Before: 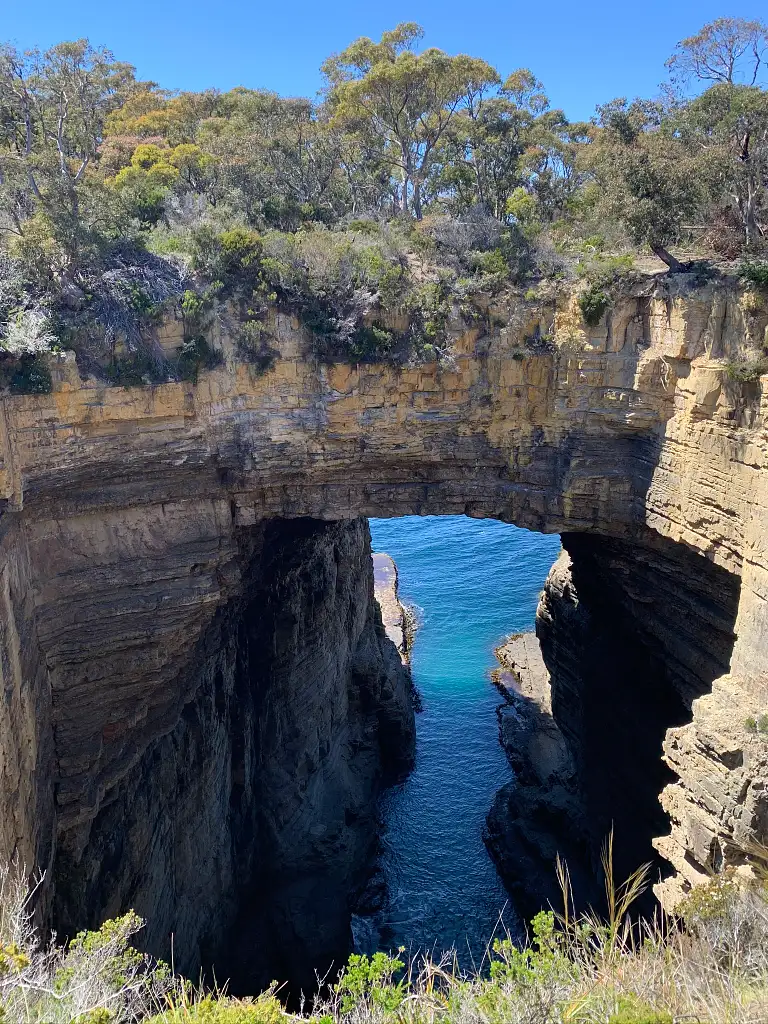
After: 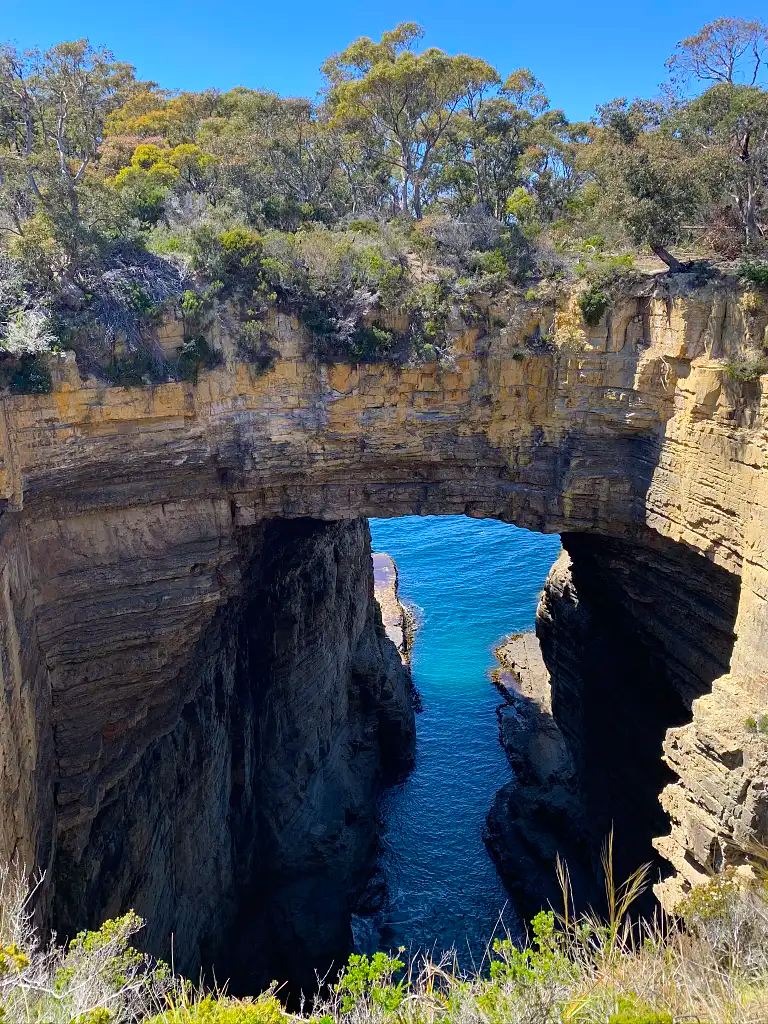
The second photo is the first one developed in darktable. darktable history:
haze removal: compatibility mode true, adaptive false
color balance: output saturation 120%
